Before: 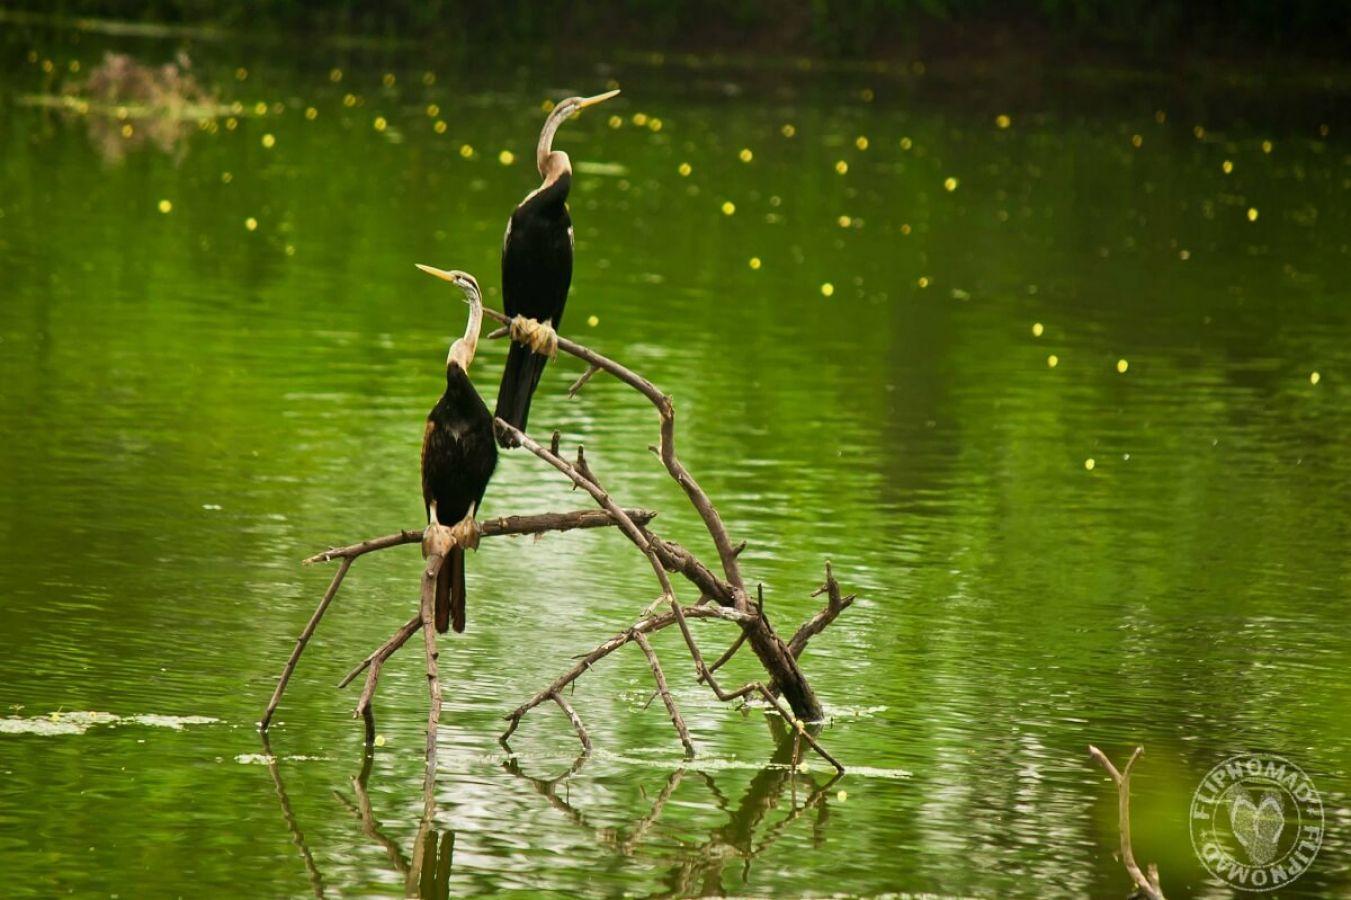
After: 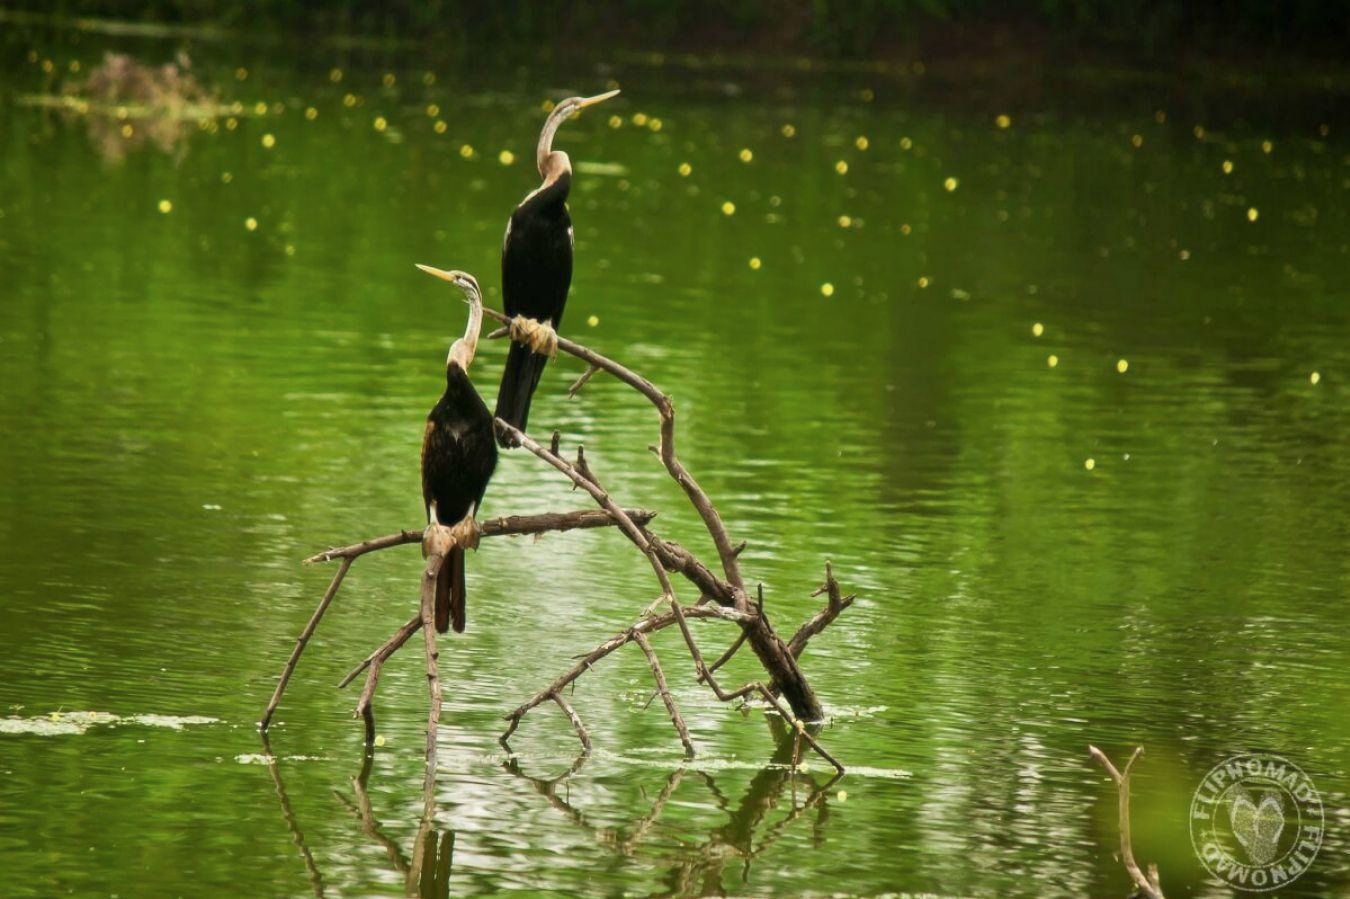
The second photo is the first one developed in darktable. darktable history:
exposure: compensate exposure bias true, compensate highlight preservation false
soften: size 10%, saturation 50%, brightness 0.2 EV, mix 10%
